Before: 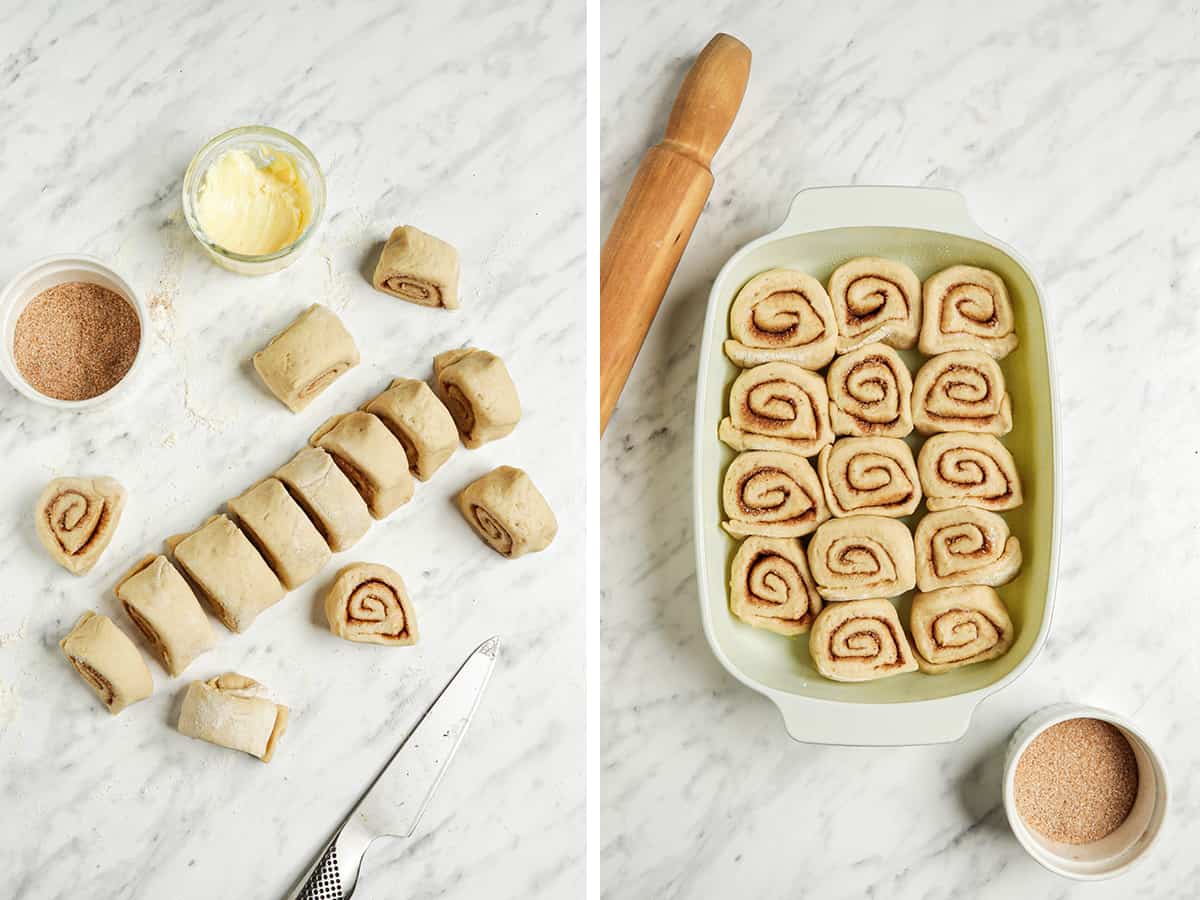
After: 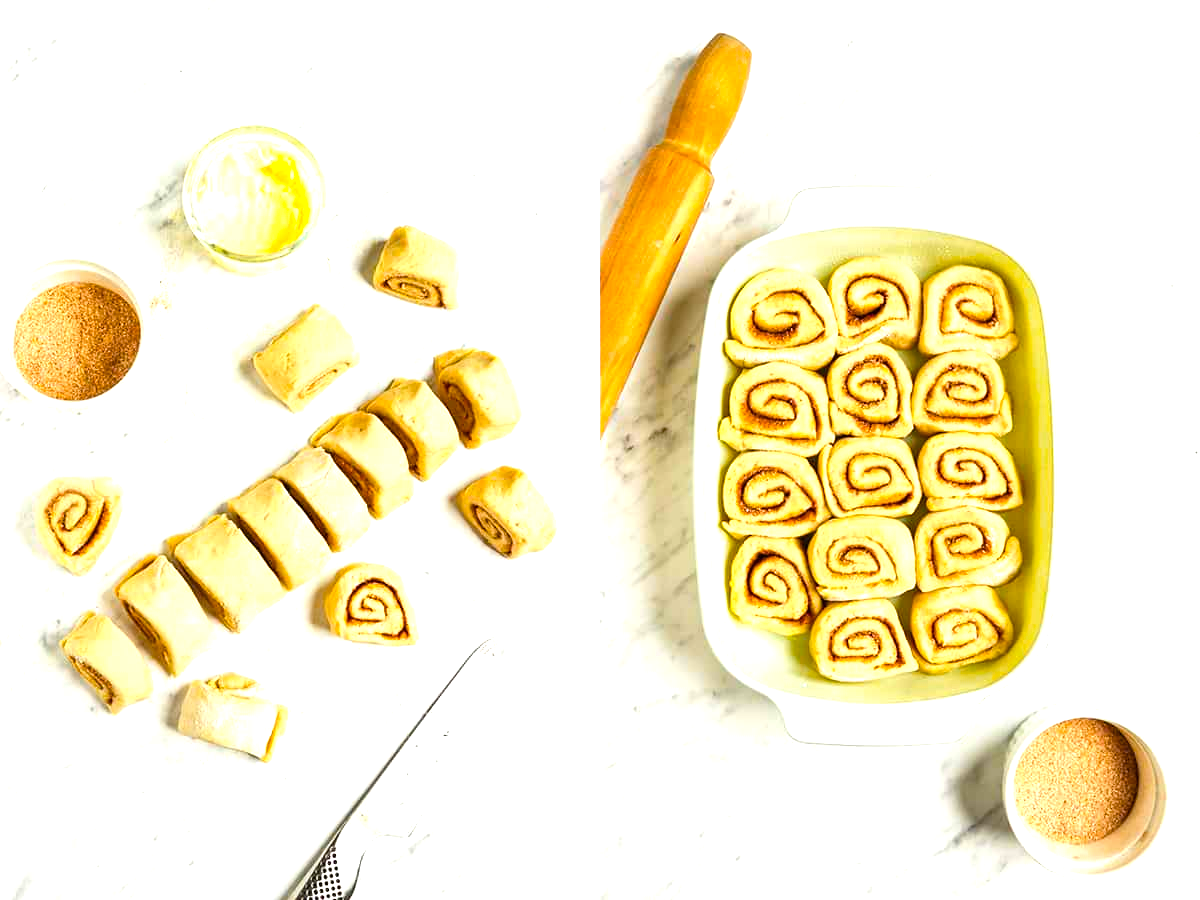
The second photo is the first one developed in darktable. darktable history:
color balance rgb: linear chroma grading › global chroma 15%, perceptual saturation grading › global saturation 30%
exposure: black level correction 0, exposure 0.9 EV, compensate highlight preservation false
